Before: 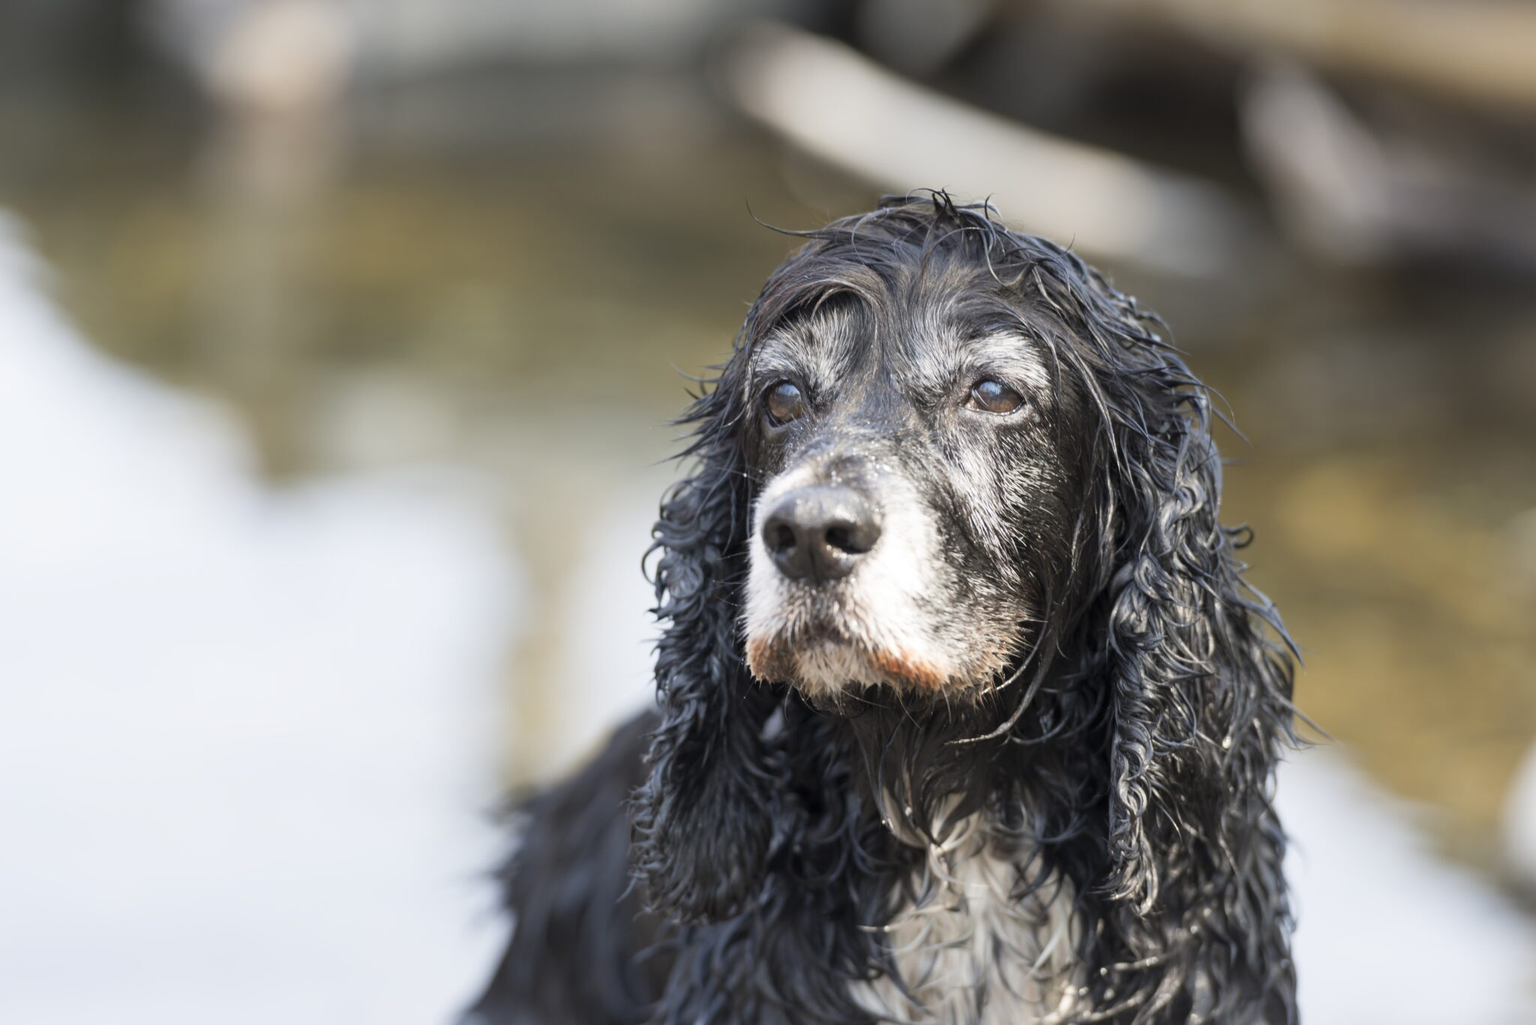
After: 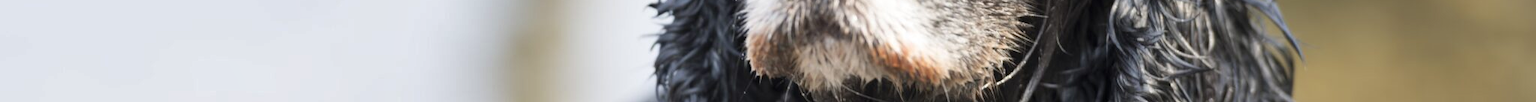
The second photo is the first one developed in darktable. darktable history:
shadows and highlights: soften with gaussian
crop and rotate: top 59.084%, bottom 30.916%
